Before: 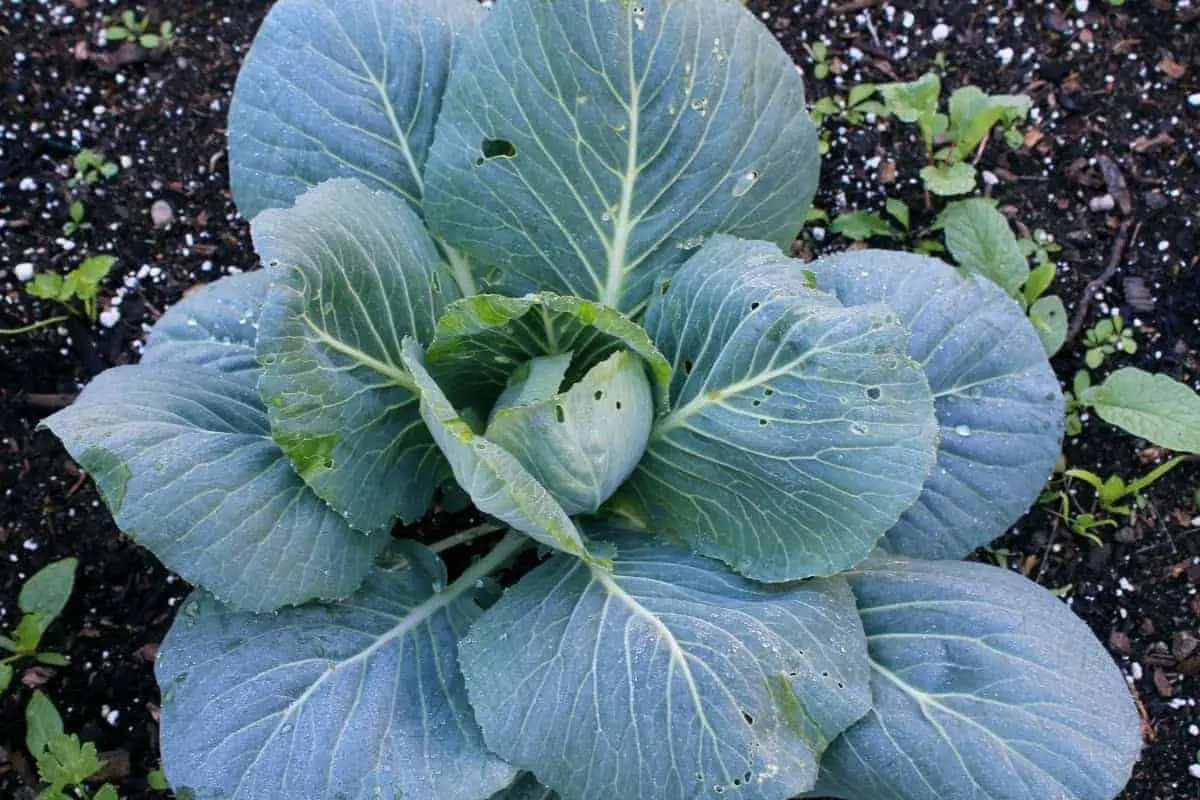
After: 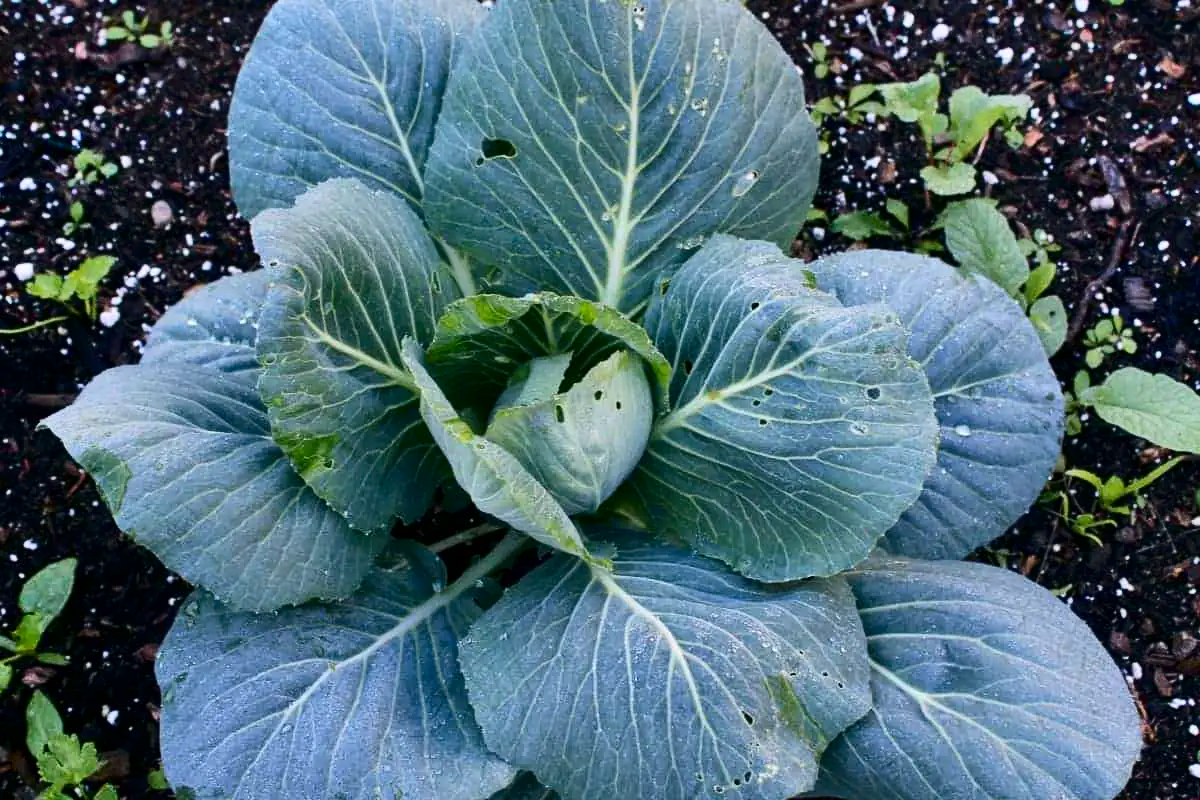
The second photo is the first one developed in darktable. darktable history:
contrast brightness saturation: contrast 0.198, brightness -0.109, saturation 0.104
shadows and highlights: soften with gaussian
